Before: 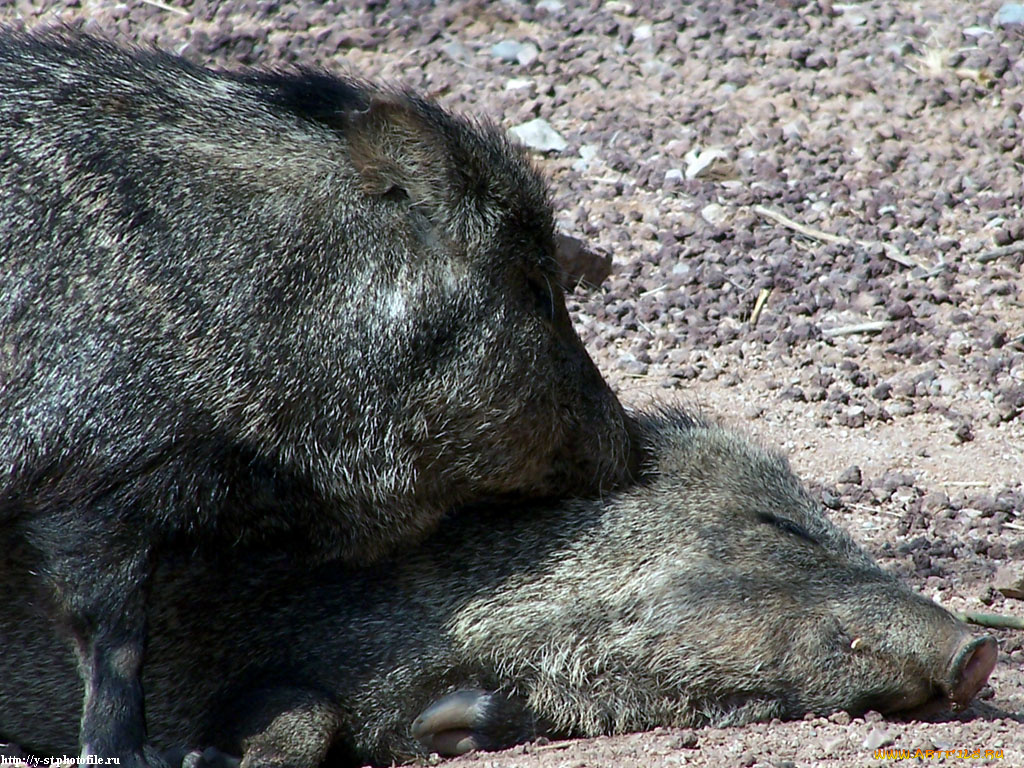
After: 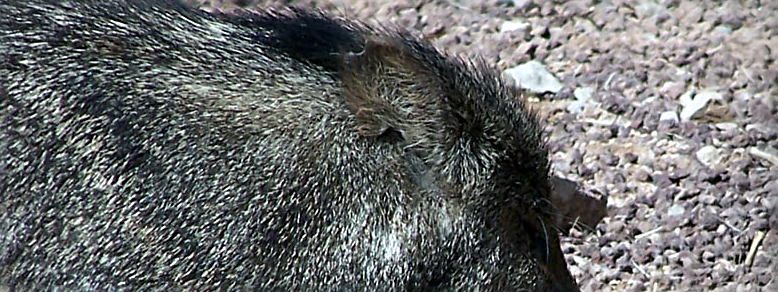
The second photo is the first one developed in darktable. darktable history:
vignetting: on, module defaults
sharpen: radius 2.543, amount 0.637
crop: left 0.574%, top 7.638%, right 23.443%, bottom 54.261%
